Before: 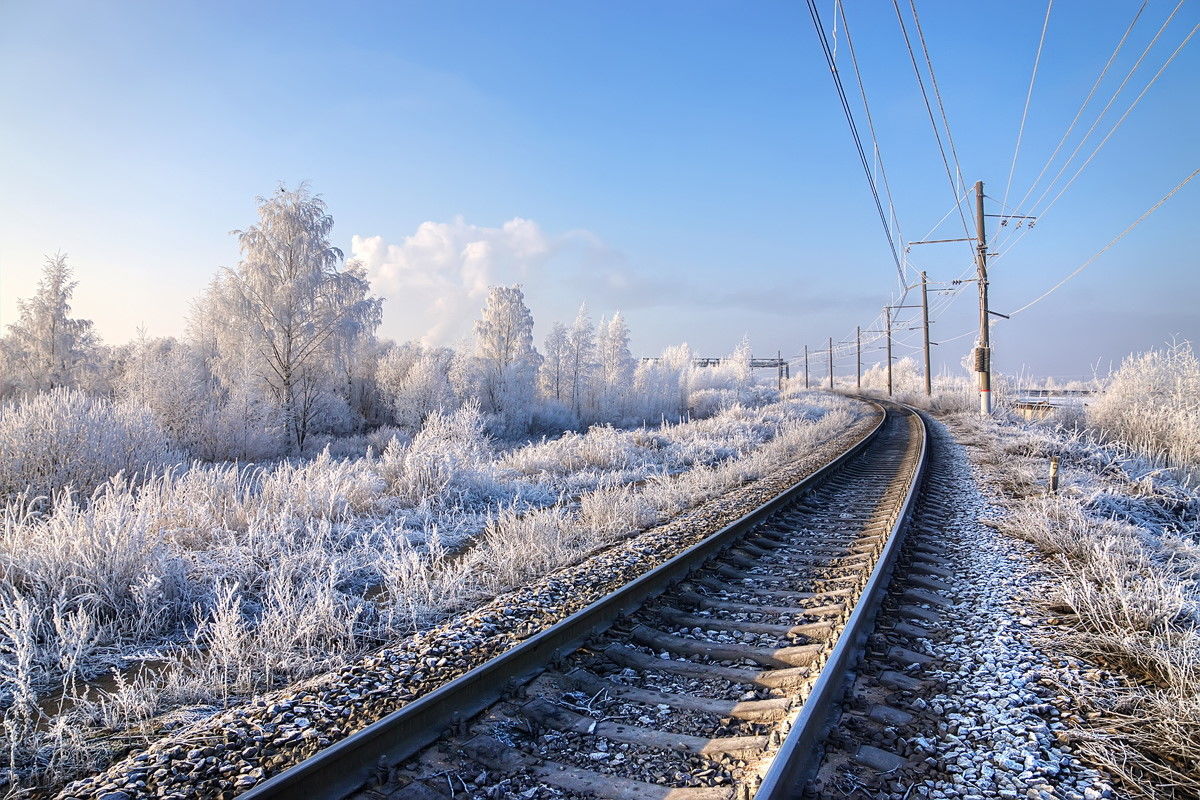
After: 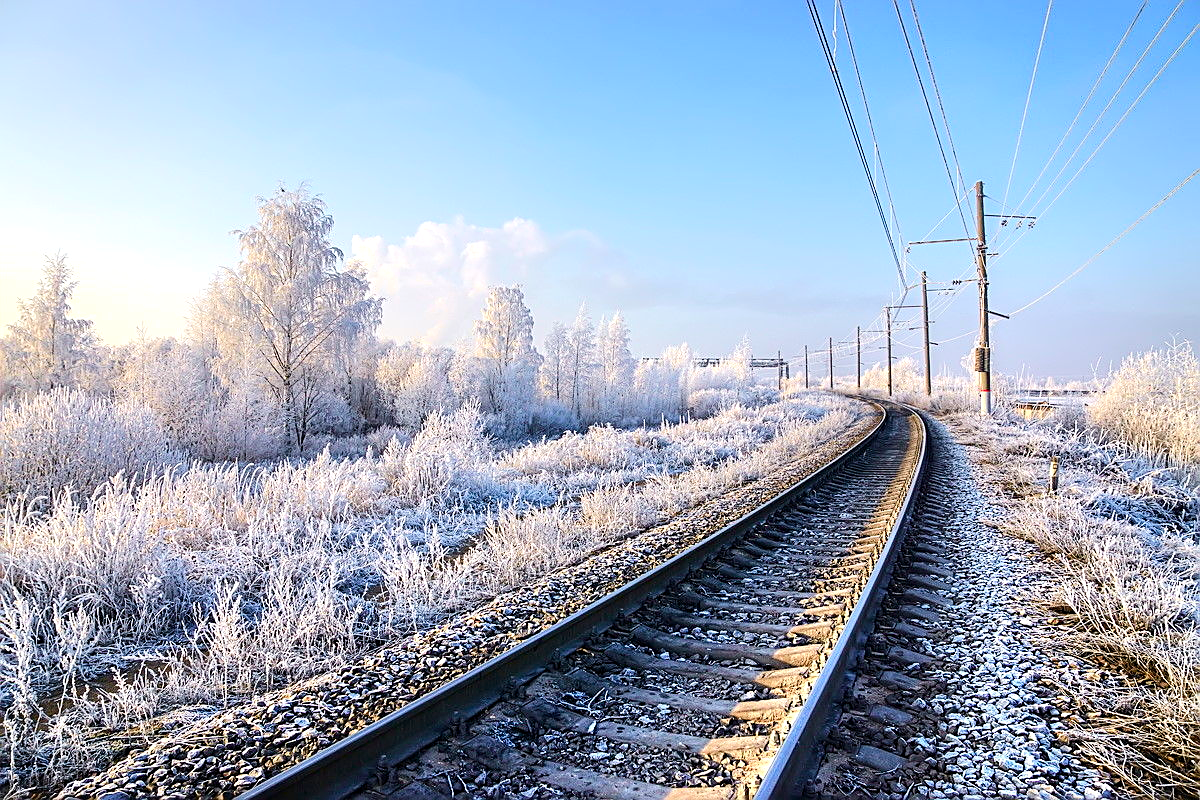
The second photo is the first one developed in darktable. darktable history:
tone curve: curves: ch0 [(0, 0) (0.091, 0.066) (0.184, 0.16) (0.491, 0.519) (0.748, 0.765) (1, 0.919)]; ch1 [(0, 0) (0.179, 0.173) (0.322, 0.32) (0.424, 0.424) (0.502, 0.5) (0.56, 0.575) (0.631, 0.675) (0.777, 0.806) (1, 1)]; ch2 [(0, 0) (0.434, 0.447) (0.497, 0.498) (0.539, 0.566) (0.676, 0.691) (1, 1)], color space Lab, independent channels, preserve colors none
color balance rgb: power › luminance -3.832%, power › hue 143.8°, perceptual saturation grading › global saturation 0.901%, perceptual saturation grading › highlights -18.751%, perceptual saturation grading › mid-tones 6.939%, perceptual saturation grading › shadows 27.42%, perceptual brilliance grading › global brilliance 18.516%, global vibrance 20%
sharpen: on, module defaults
